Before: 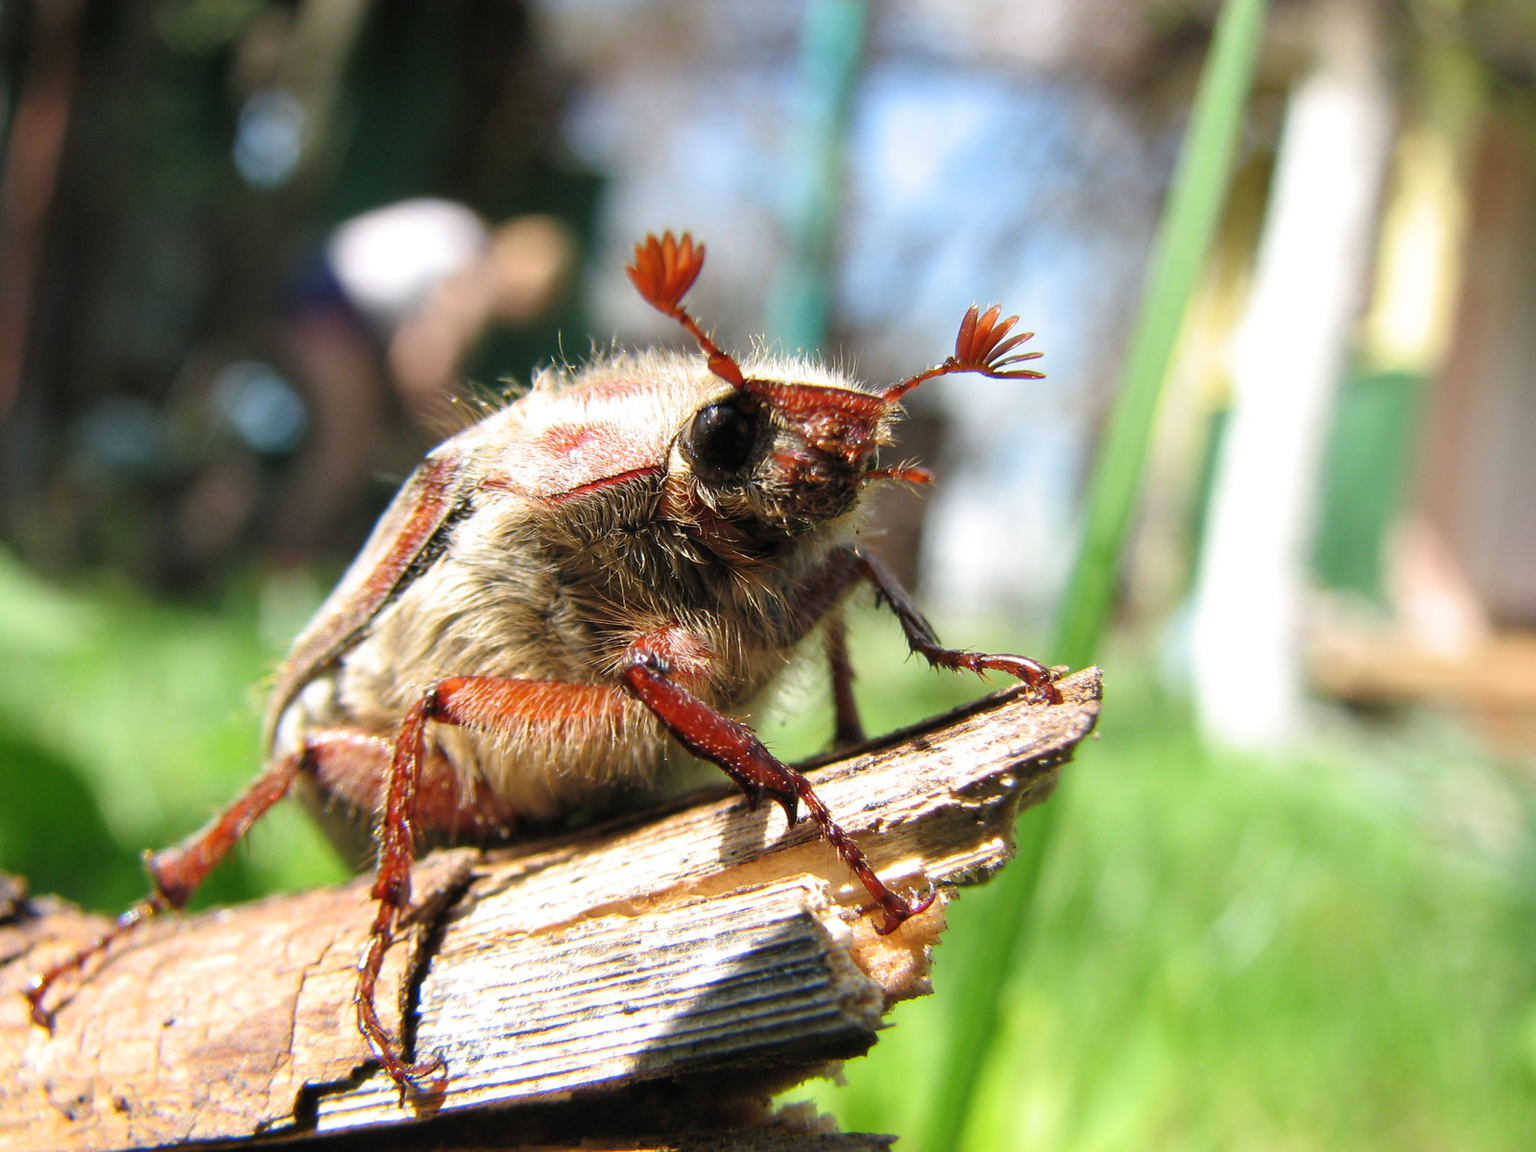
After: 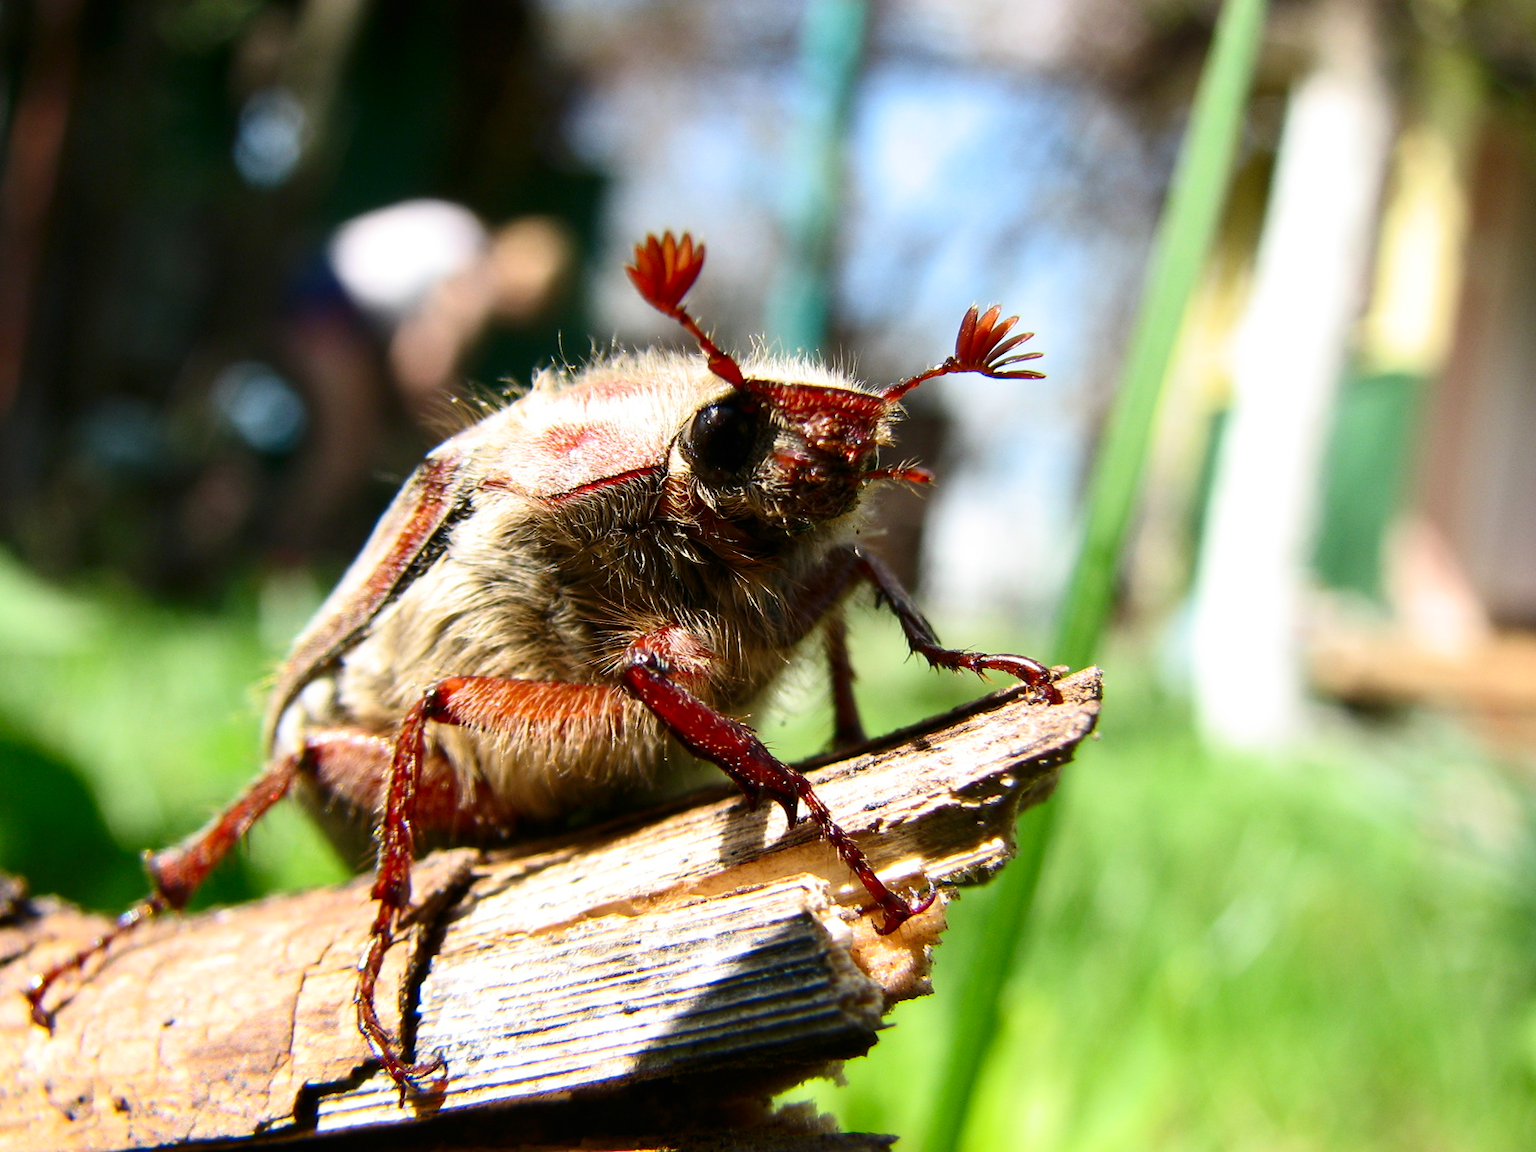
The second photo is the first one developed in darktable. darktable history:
contrast brightness saturation: contrast 0.201, brightness -0.103, saturation 0.096
